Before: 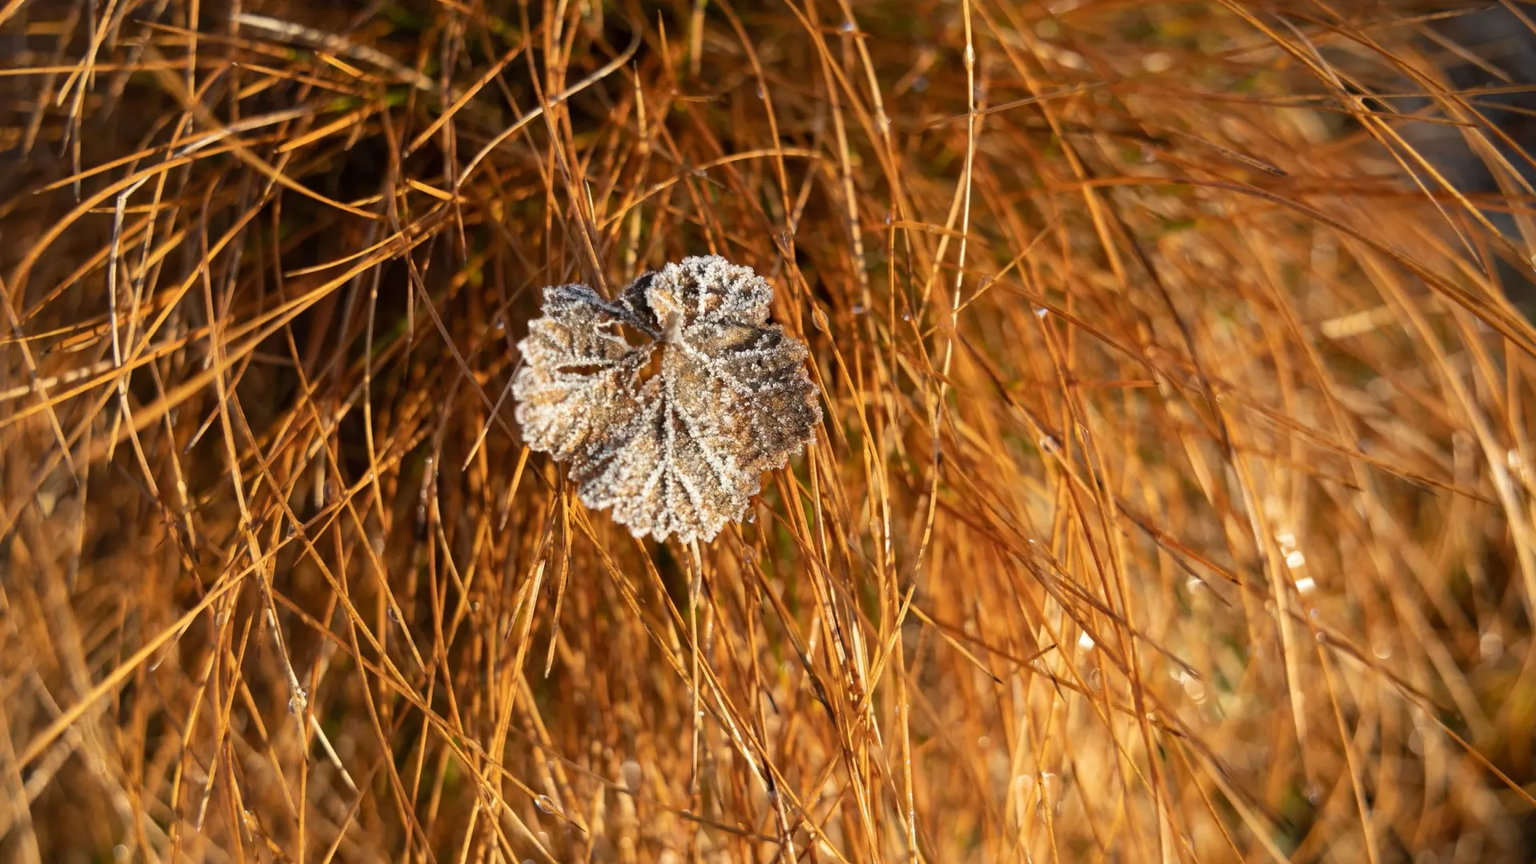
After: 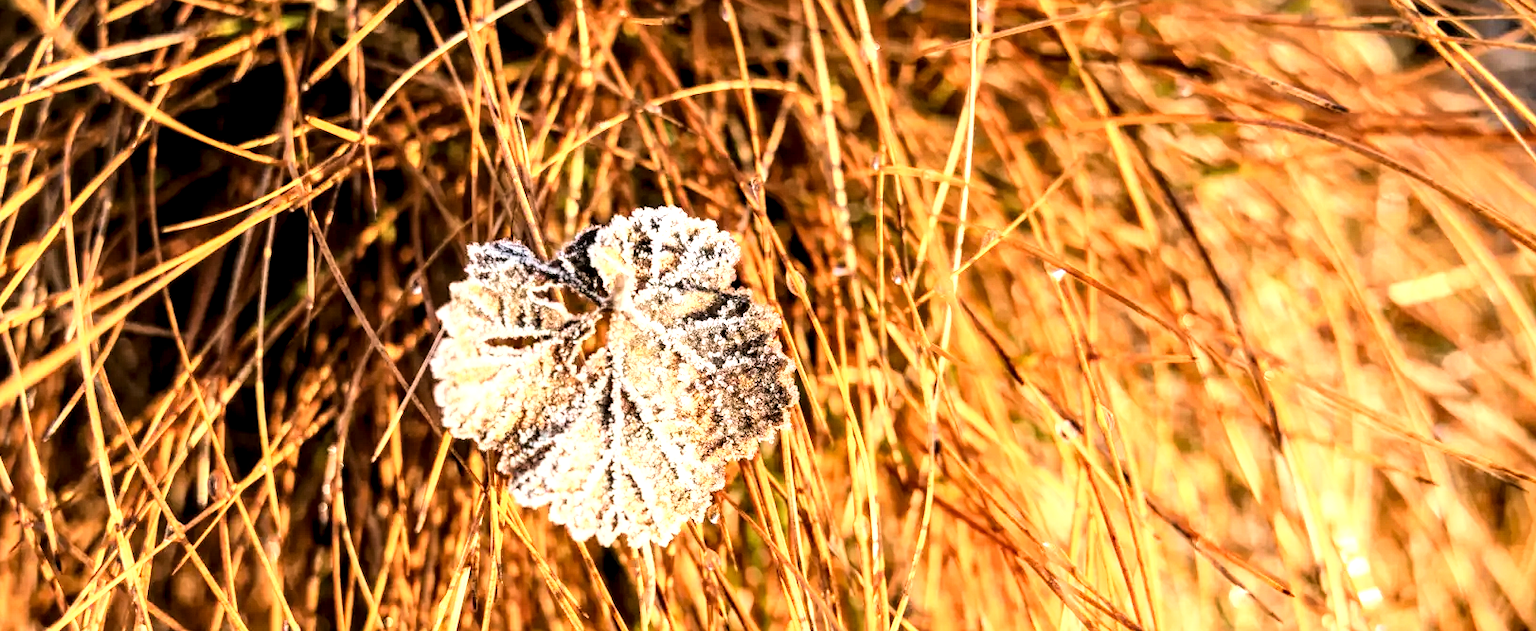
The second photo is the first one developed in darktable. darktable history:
exposure: compensate highlight preservation false
local contrast: highlights 60%, shadows 64%, detail 160%
base curve: curves: ch0 [(0, 0) (0.007, 0.004) (0.027, 0.03) (0.046, 0.07) (0.207, 0.54) (0.442, 0.872) (0.673, 0.972) (1, 1)]
color correction: highlights a* 3.07, highlights b* -1.4, shadows a* -0.107, shadows b* 2.56, saturation 0.983
crop and rotate: left 9.64%, top 9.397%, right 5.865%, bottom 28.79%
tone equalizer: -8 EV -0.378 EV, -7 EV -0.382 EV, -6 EV -0.353 EV, -5 EV -0.258 EV, -3 EV 0.203 EV, -2 EV 0.338 EV, -1 EV 0.376 EV, +0 EV 0.445 EV
